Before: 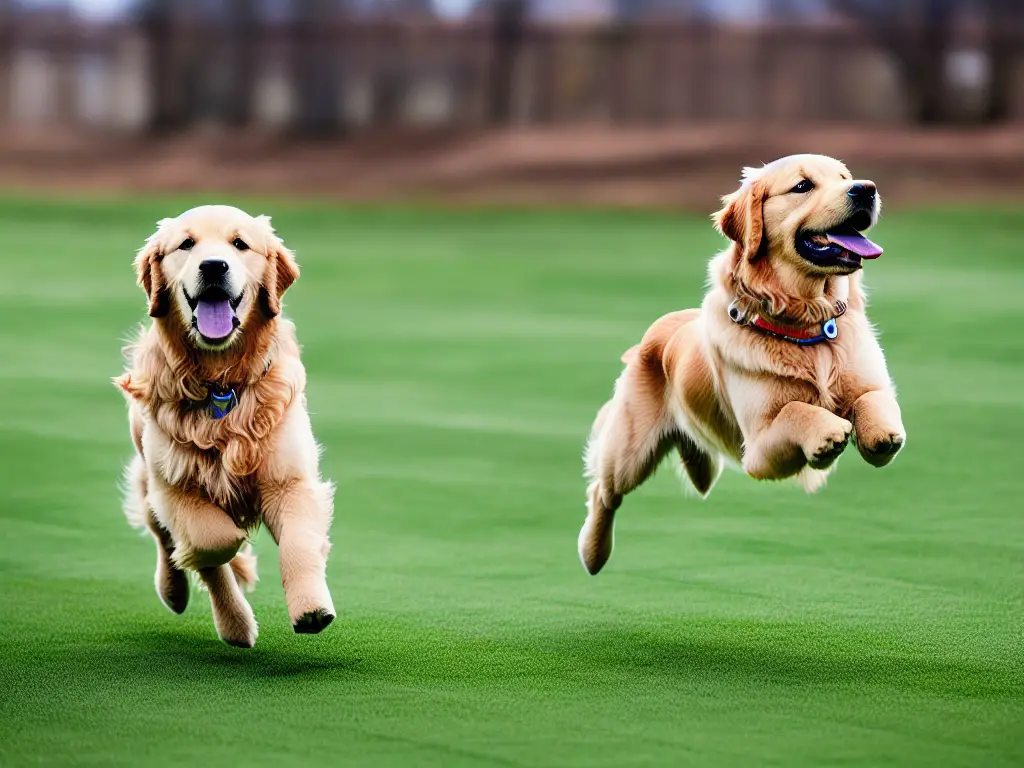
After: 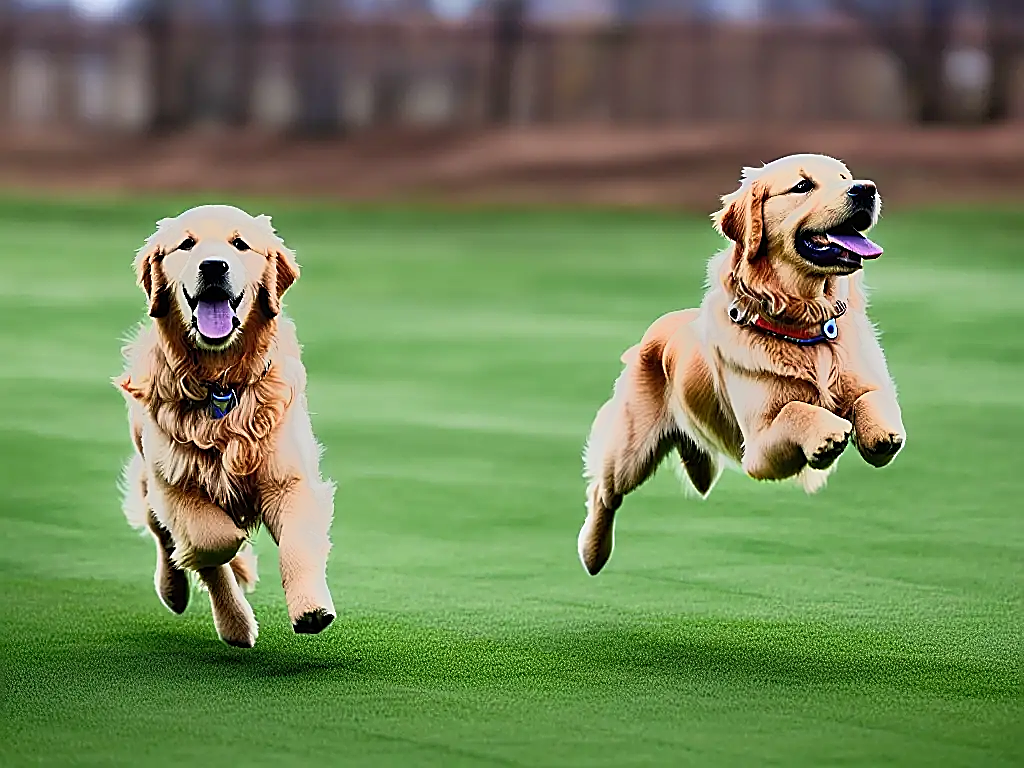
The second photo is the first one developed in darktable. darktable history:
tone equalizer: -7 EV -0.63 EV, -6 EV 1 EV, -5 EV -0.45 EV, -4 EV 0.43 EV, -3 EV 0.41 EV, -2 EV 0.15 EV, -1 EV -0.15 EV, +0 EV -0.39 EV, smoothing diameter 25%, edges refinement/feathering 10, preserve details guided filter
sharpen: radius 1.685, amount 1.294
